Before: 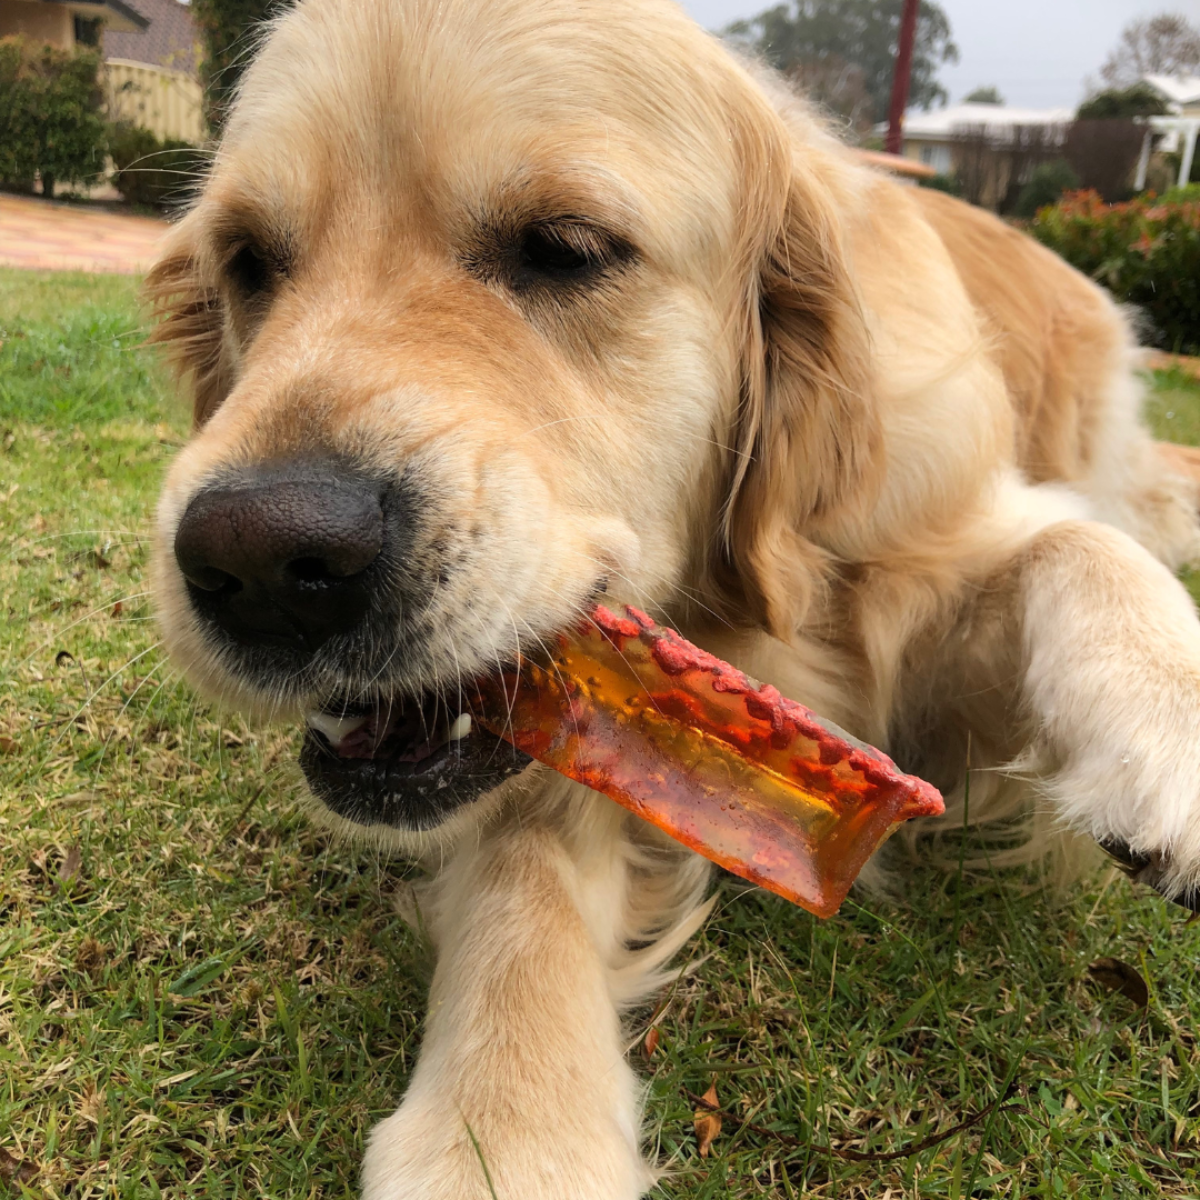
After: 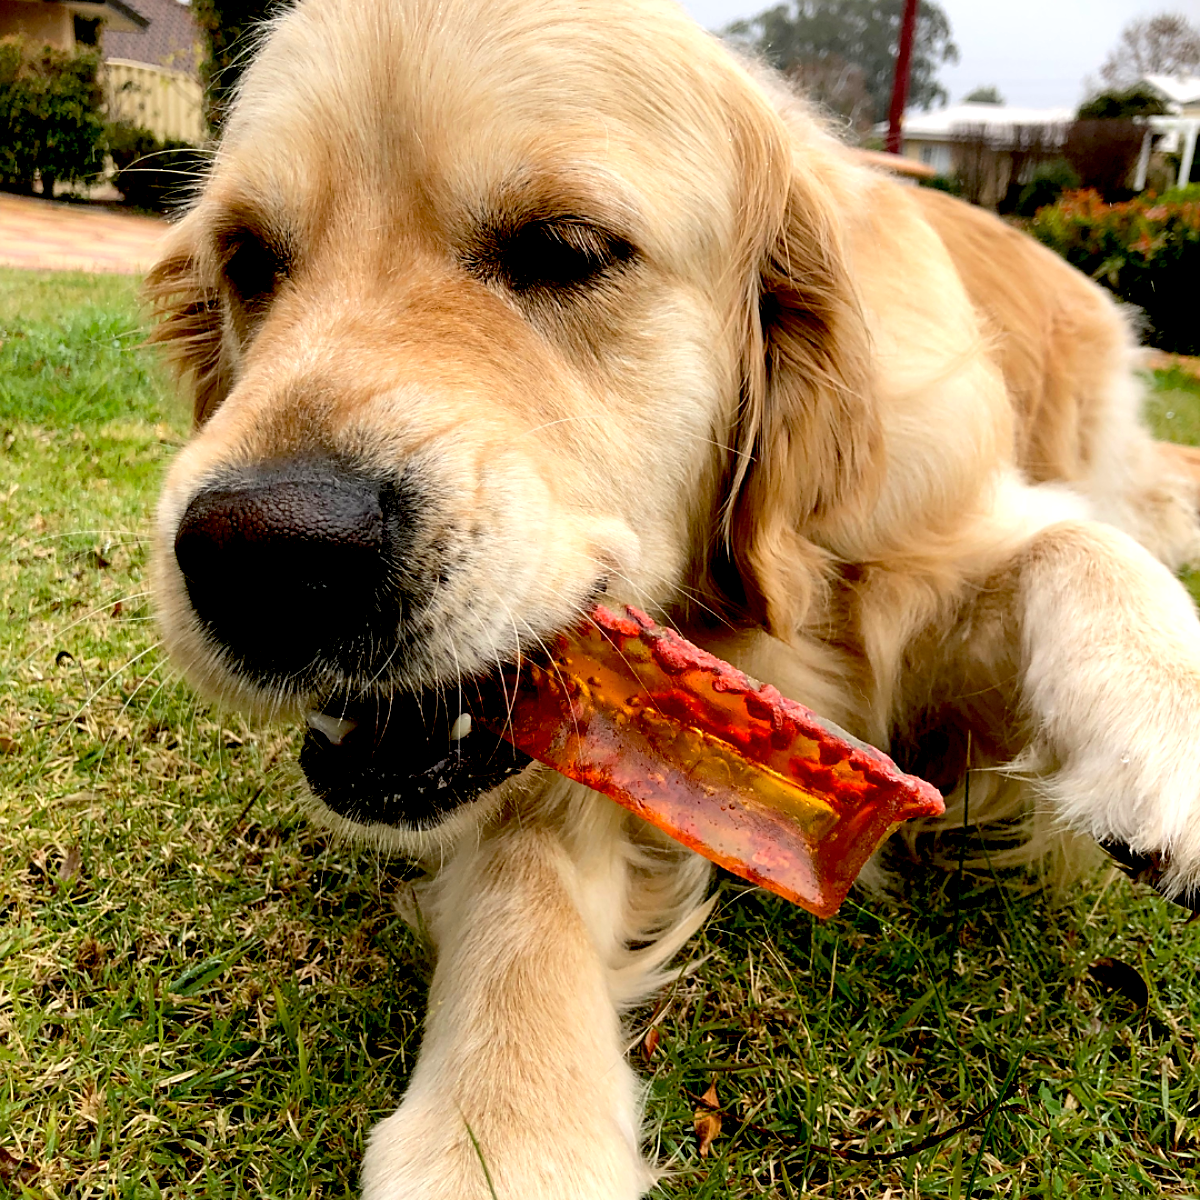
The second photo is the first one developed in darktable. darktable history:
exposure: black level correction 0.03, exposure 0.331 EV, compensate highlight preservation false
sharpen: on, module defaults
